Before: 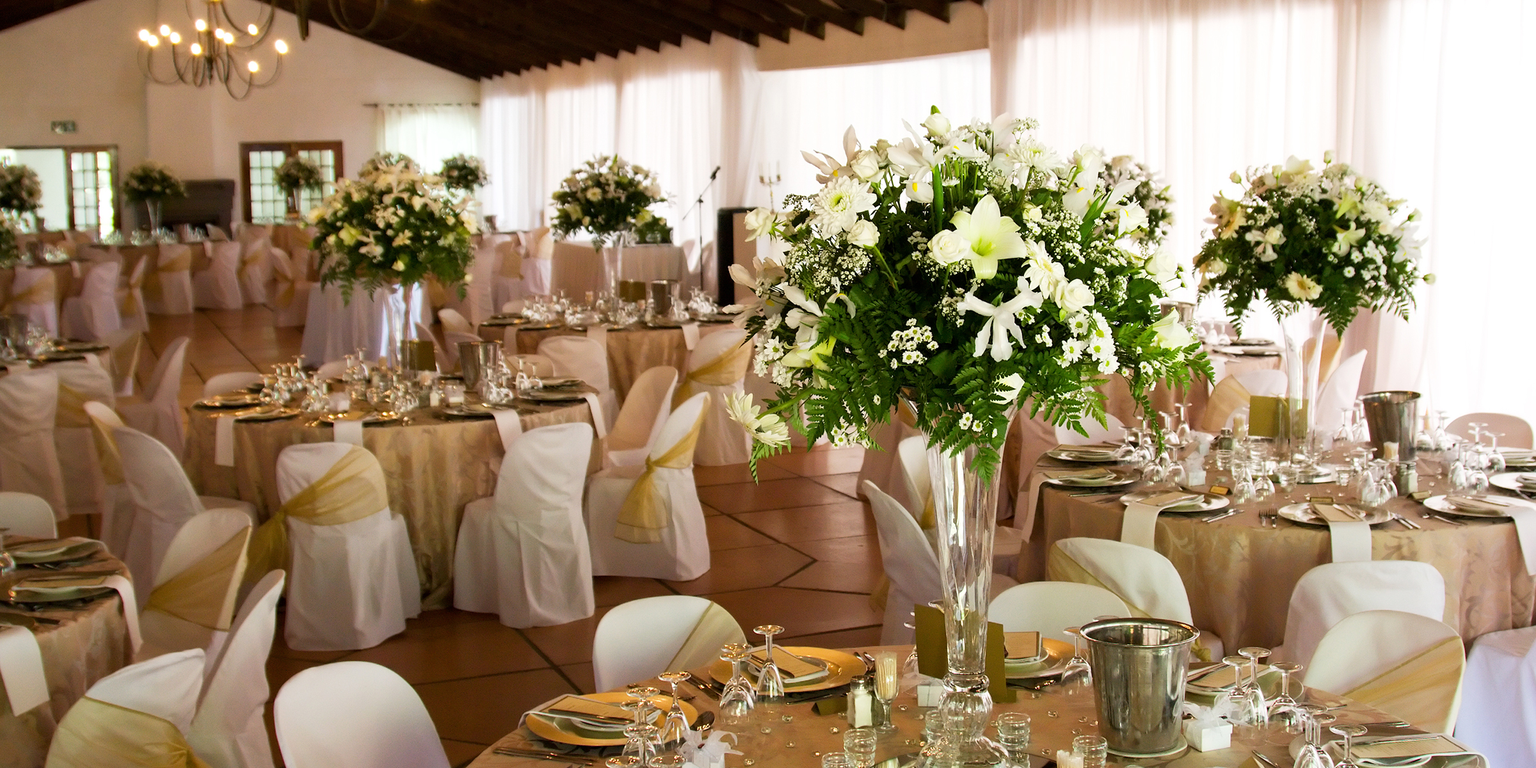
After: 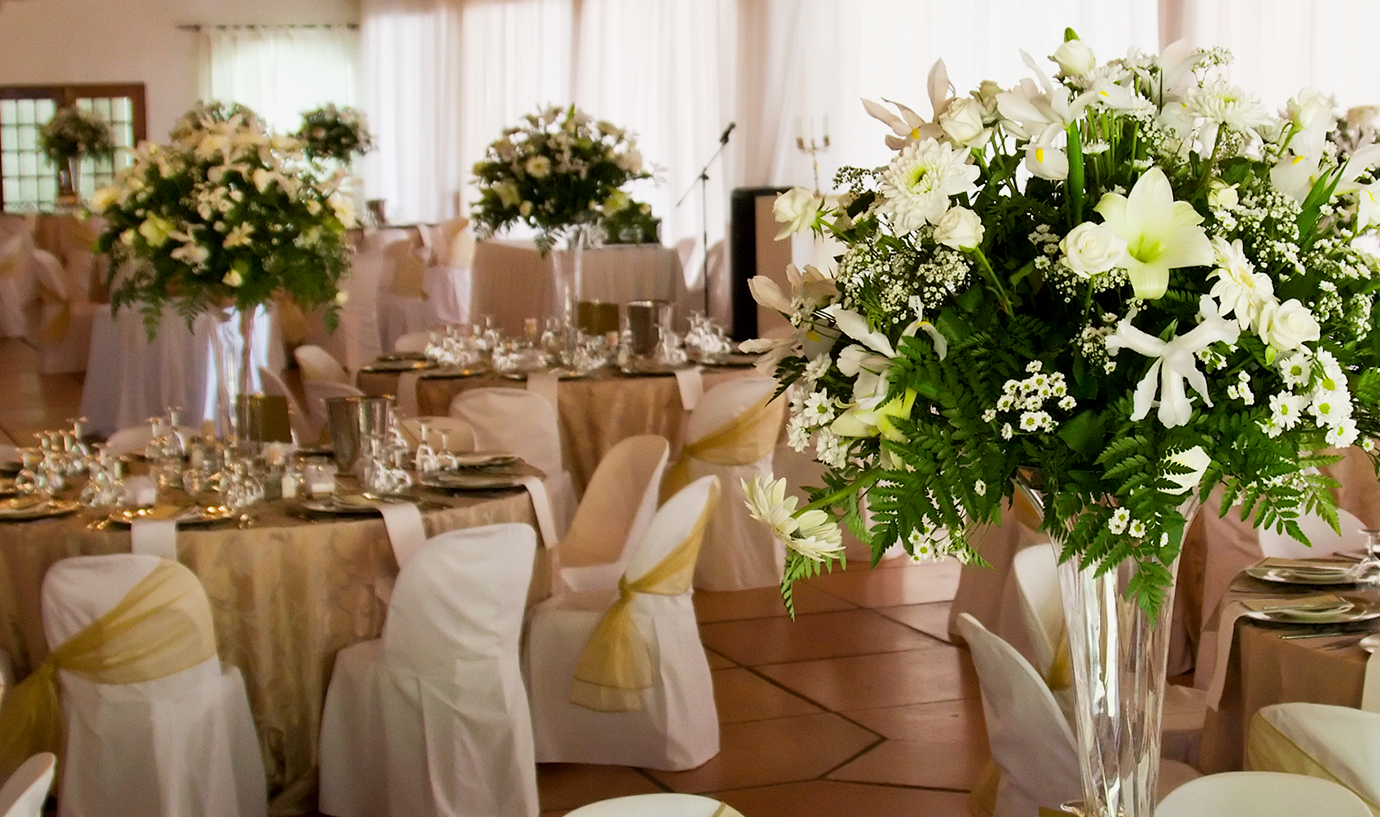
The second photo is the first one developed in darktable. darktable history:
exposure: black level correction 0.001, exposure -0.124 EV, compensate highlight preservation false
crop: left 16.256%, top 11.477%, right 26.227%, bottom 20.369%
